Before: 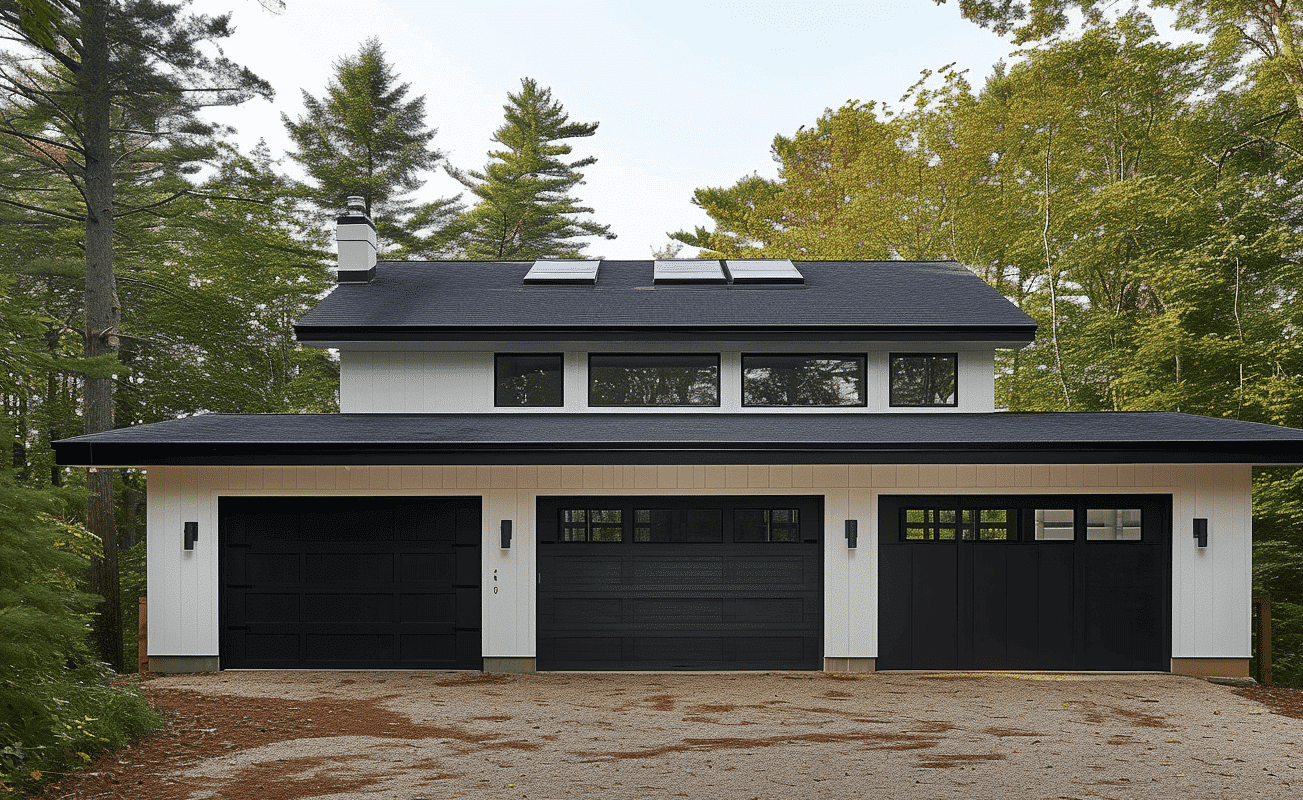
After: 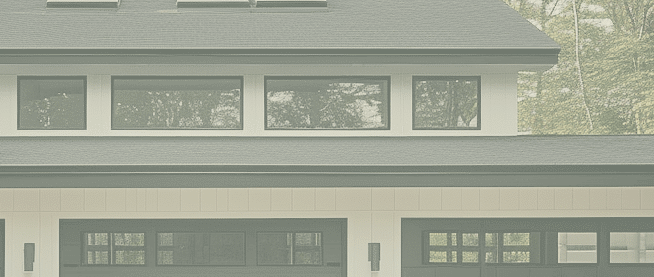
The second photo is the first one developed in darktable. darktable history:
crop: left 36.684%, top 34.66%, right 13.092%, bottom 30.673%
tone equalizer: -8 EV -0.001 EV, -7 EV 0.005 EV, -6 EV -0.027 EV, -5 EV 0.02 EV, -4 EV -0.019 EV, -3 EV 0.006 EV, -2 EV -0.086 EV, -1 EV -0.279 EV, +0 EV -0.608 EV
contrast brightness saturation: contrast -0.329, brightness 0.738, saturation -0.772
color correction: highlights a* -0.524, highlights b* 9.62, shadows a* -9.5, shadows b* 0.625
